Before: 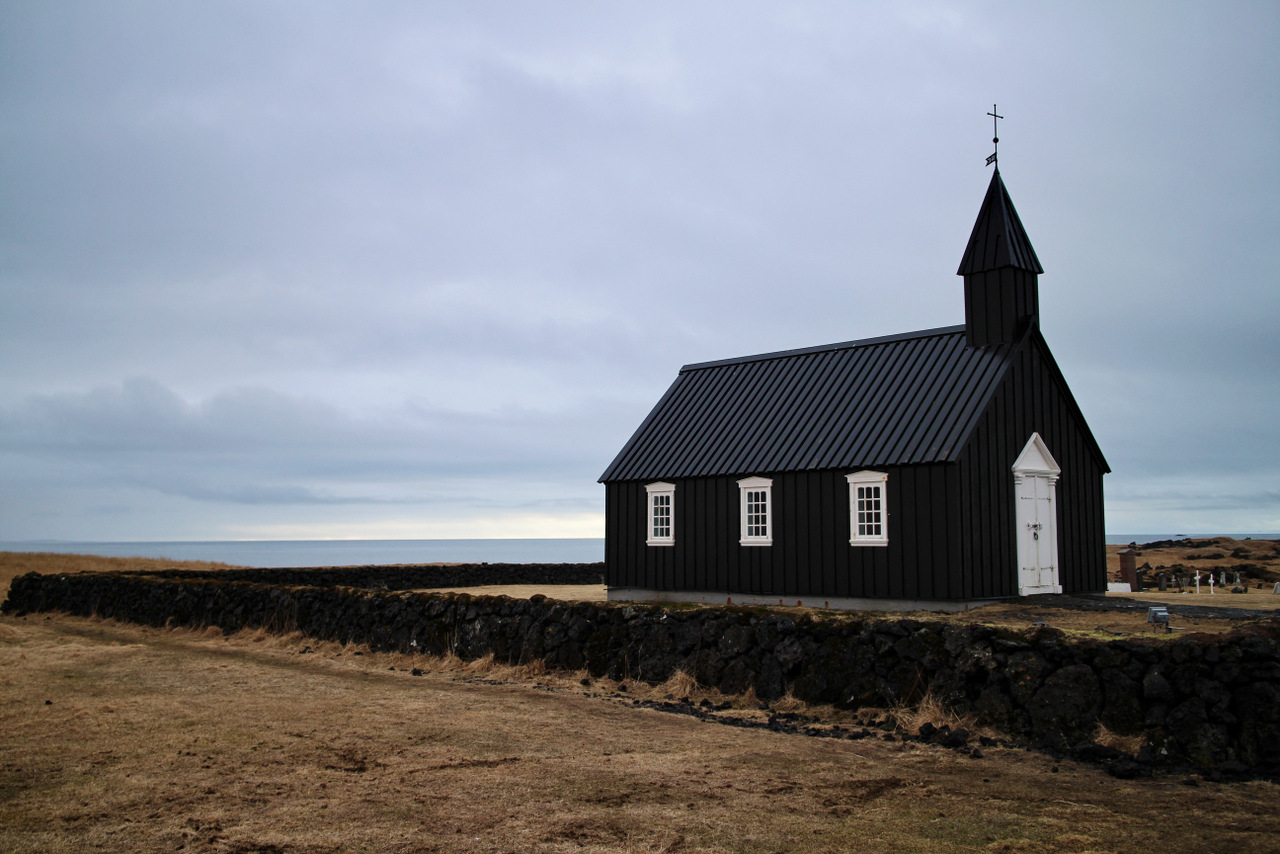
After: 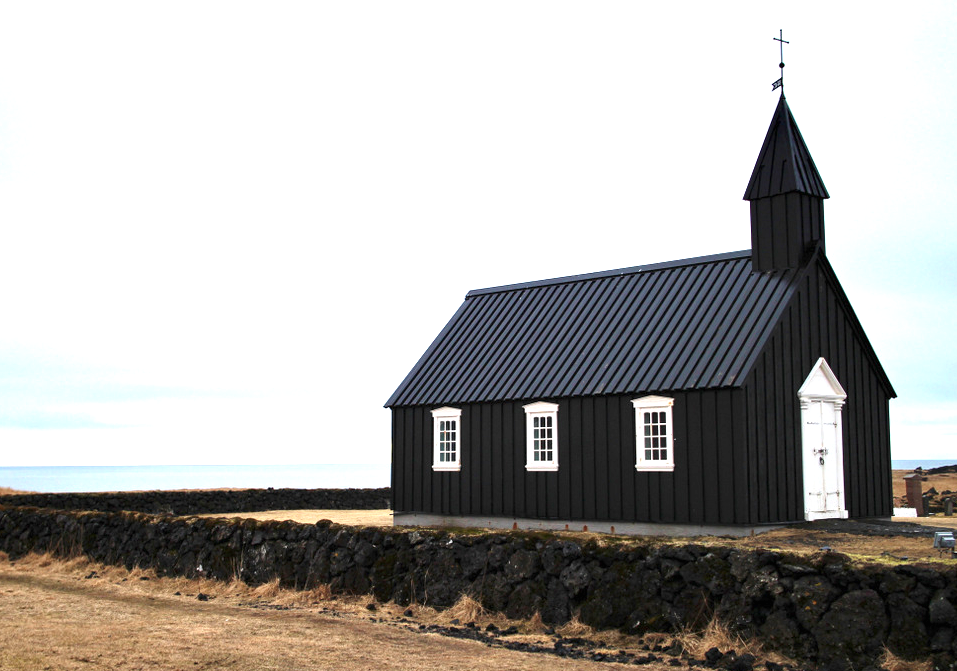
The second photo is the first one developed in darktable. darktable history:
crop: left 16.77%, top 8.789%, right 8.416%, bottom 12.608%
exposure: black level correction 0, exposure 1.383 EV, compensate exposure bias true, compensate highlight preservation false
